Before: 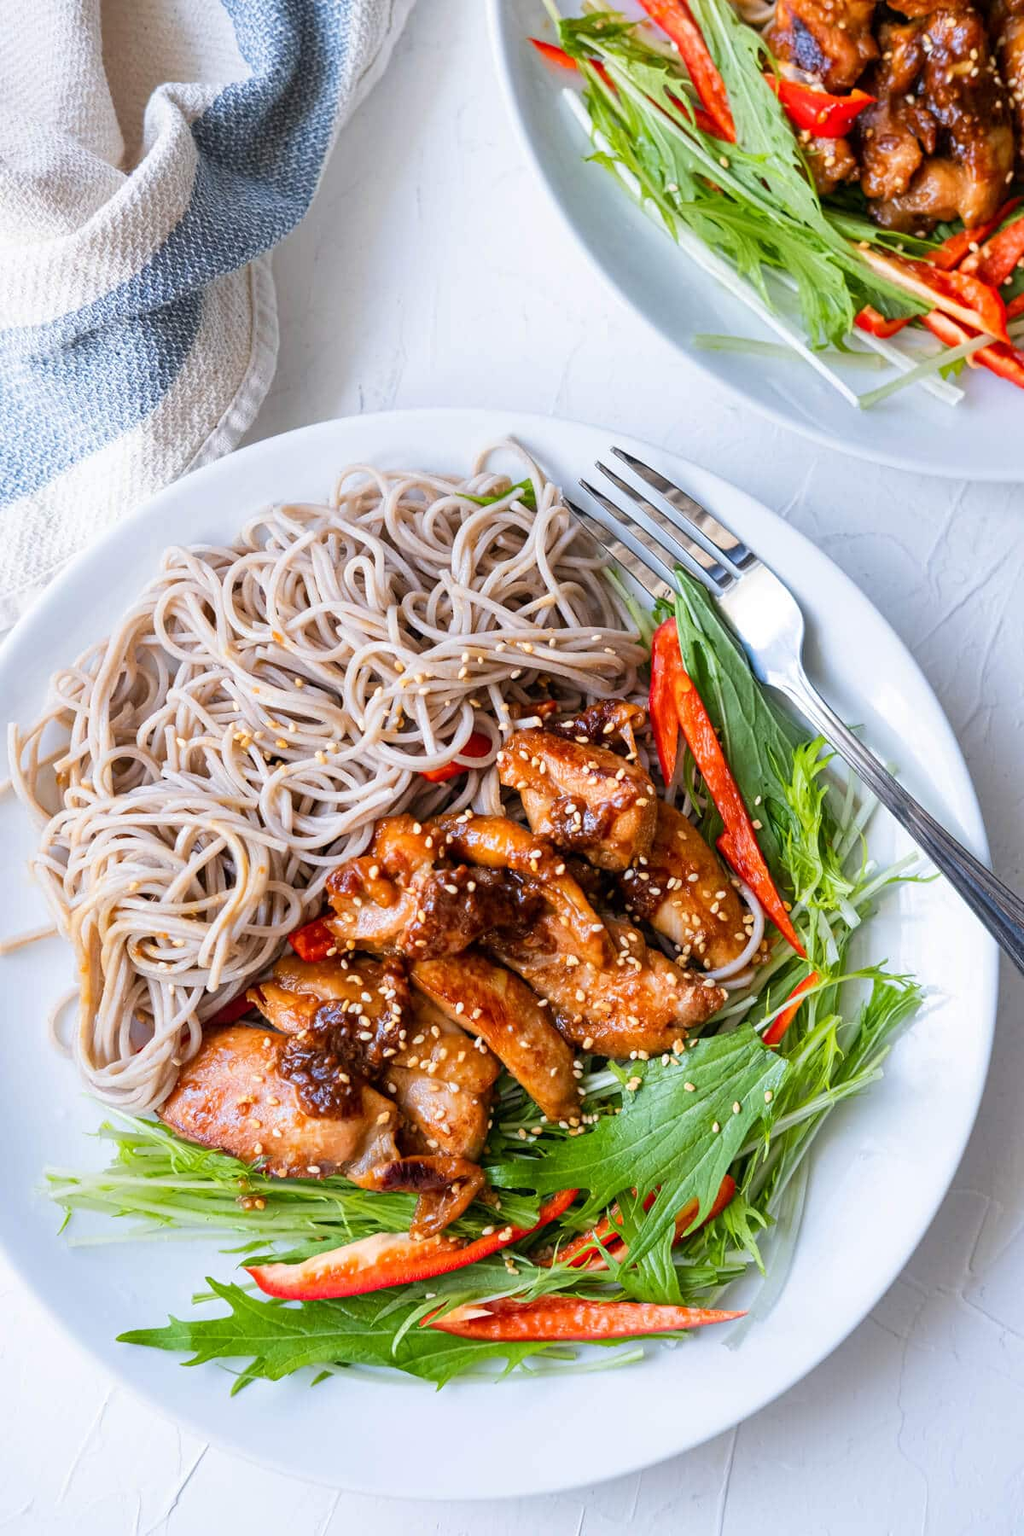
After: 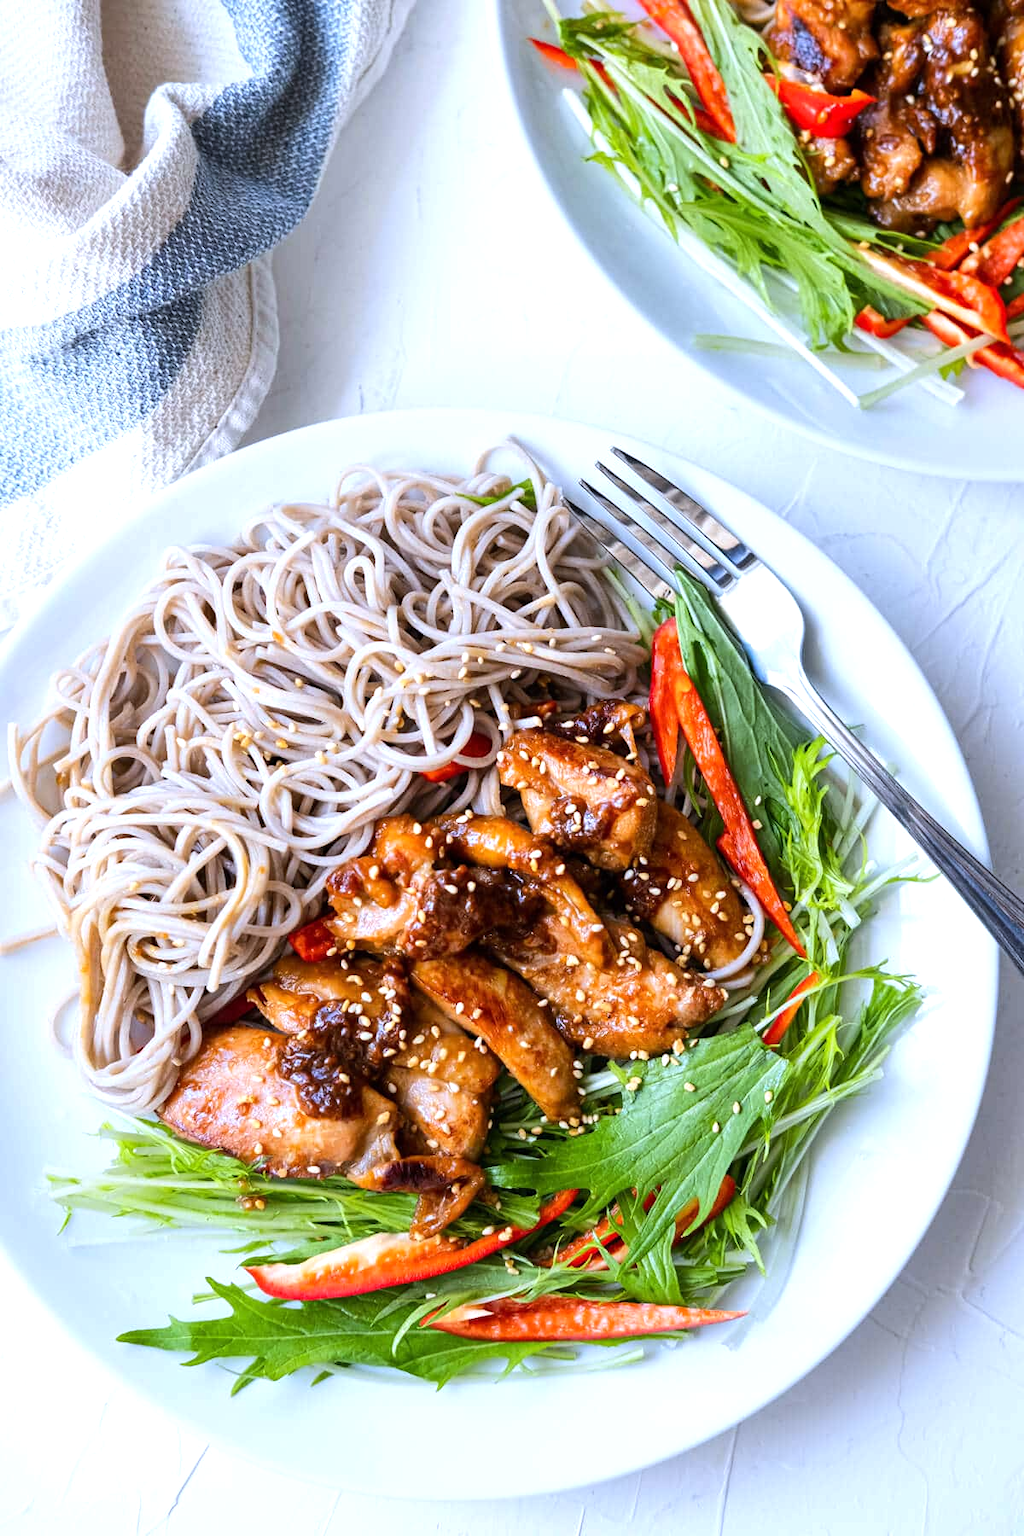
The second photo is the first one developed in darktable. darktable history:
tone equalizer: -8 EV -0.417 EV, -7 EV -0.389 EV, -6 EV -0.333 EV, -5 EV -0.222 EV, -3 EV 0.222 EV, -2 EV 0.333 EV, -1 EV 0.389 EV, +0 EV 0.417 EV, edges refinement/feathering 500, mask exposure compensation -1.57 EV, preserve details no
white balance: red 0.954, blue 1.079
